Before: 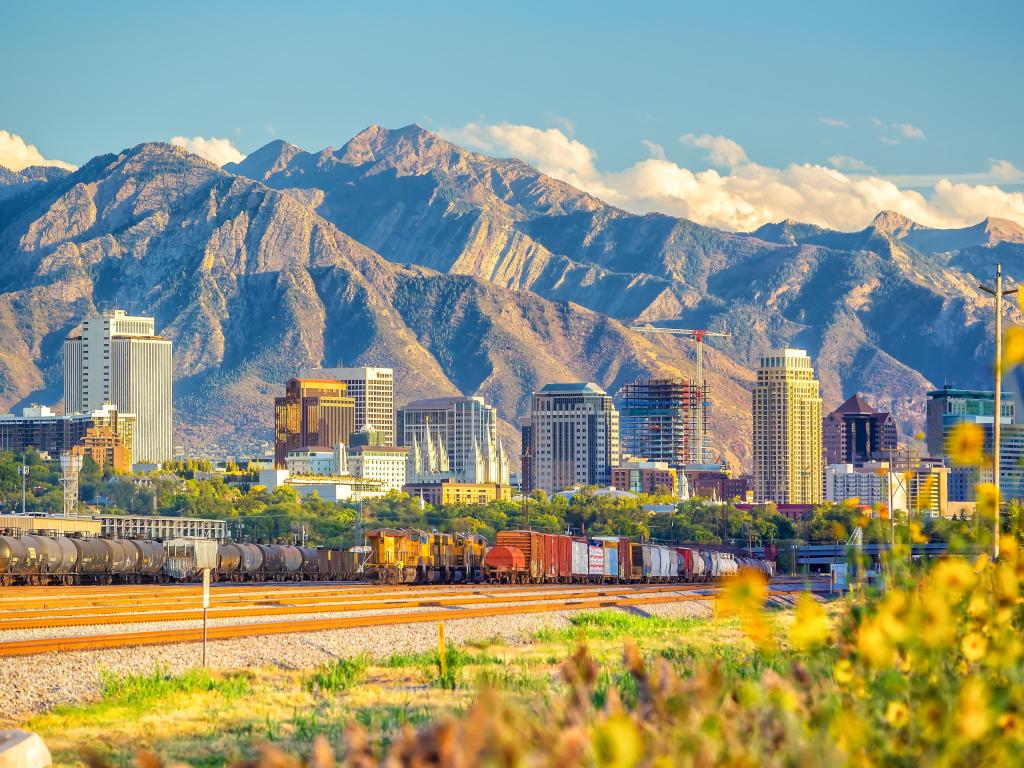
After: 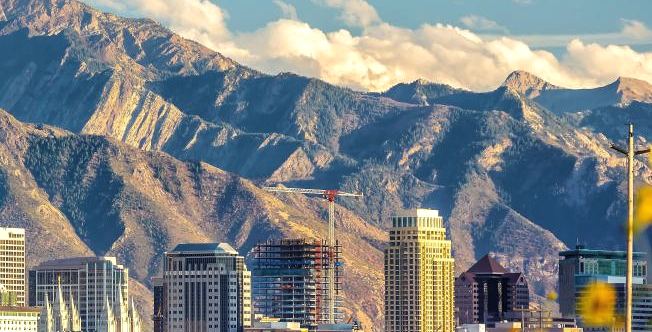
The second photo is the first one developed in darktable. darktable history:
crop: left 36.005%, top 18.293%, right 0.31%, bottom 38.444%
tone equalizer: on, module defaults
levels: levels [0.029, 0.545, 0.971]
